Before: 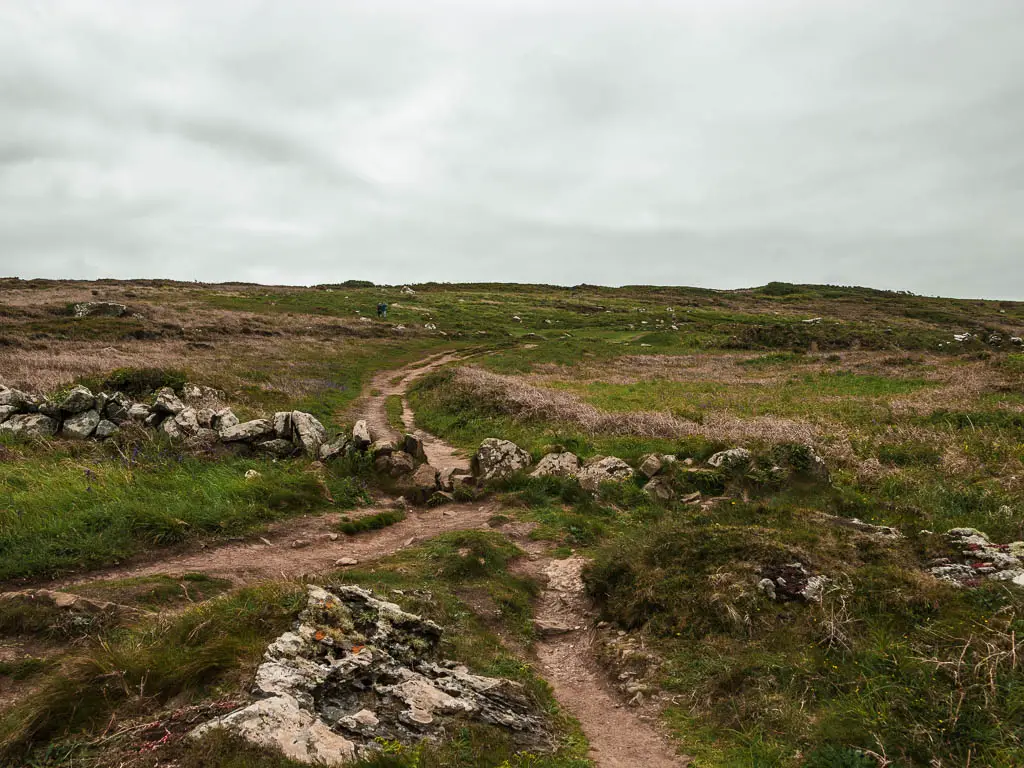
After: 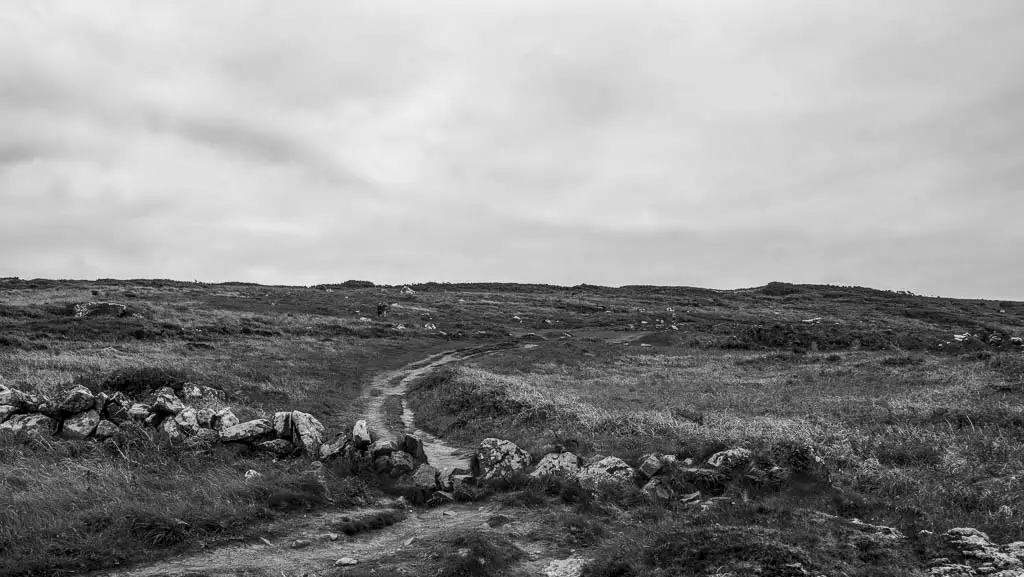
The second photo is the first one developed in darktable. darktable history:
crop: bottom 24.814%
contrast brightness saturation: contrast 0.043, saturation 0.155
color calibration: output gray [0.267, 0.423, 0.261, 0], illuminant as shot in camera, x 0.358, y 0.373, temperature 4628.91 K
local contrast: on, module defaults
